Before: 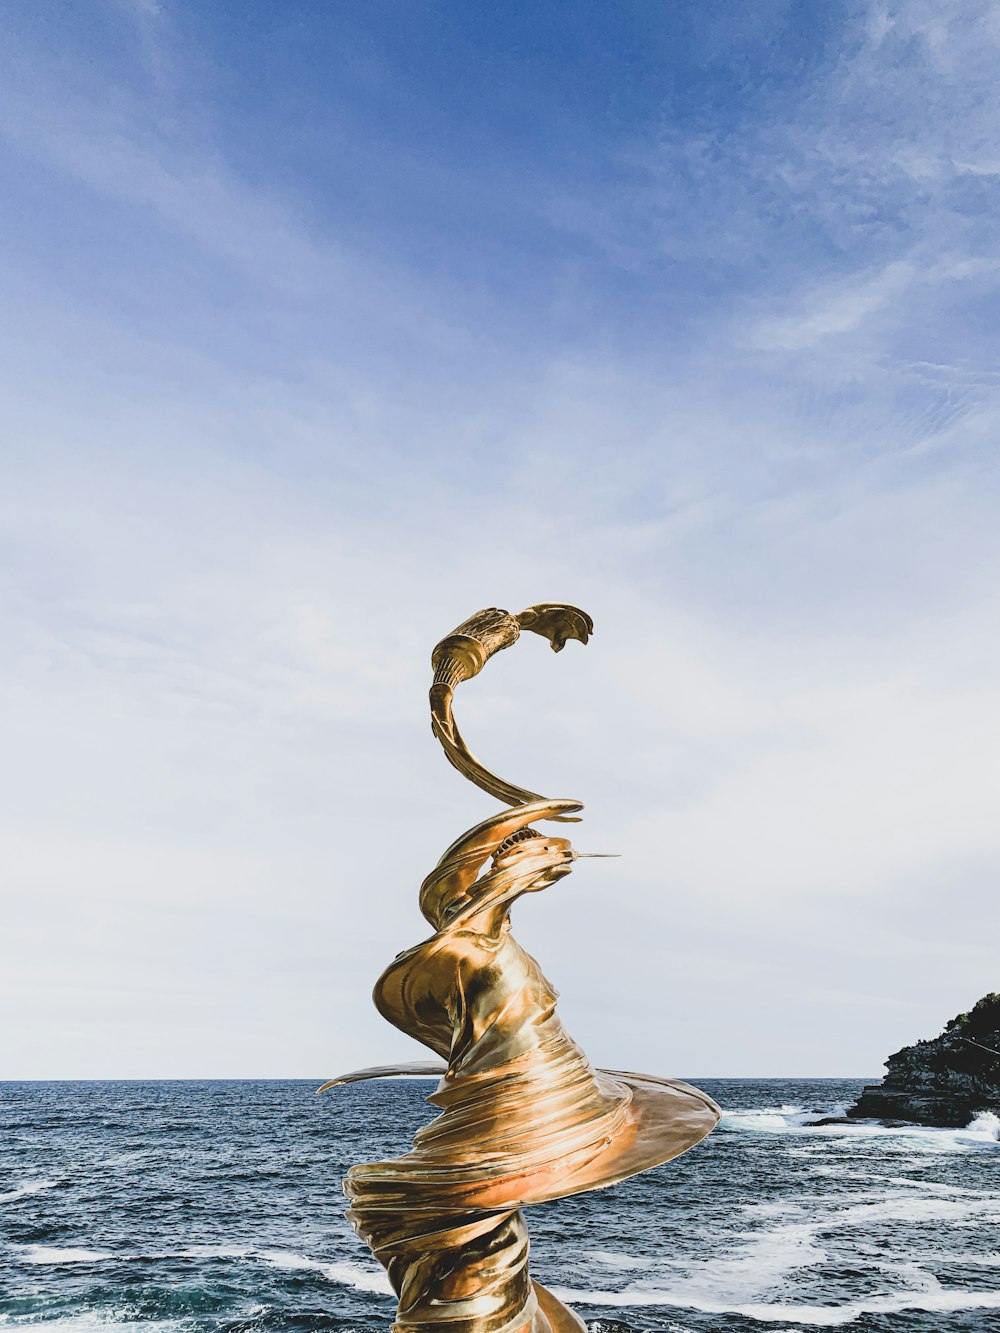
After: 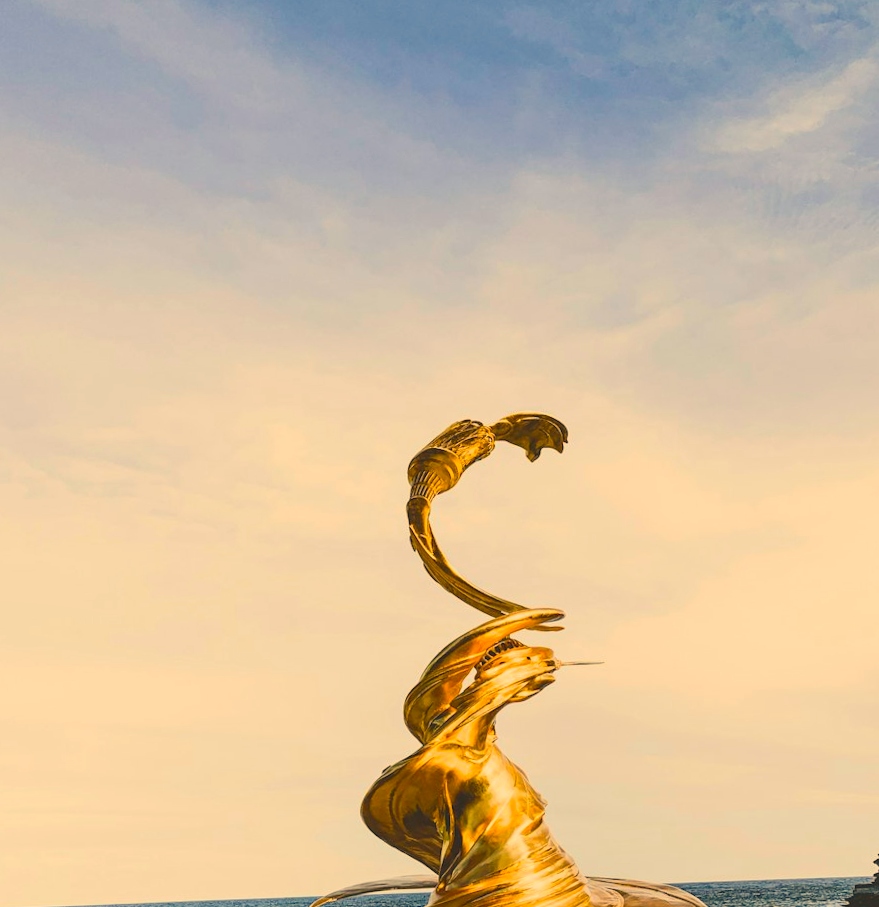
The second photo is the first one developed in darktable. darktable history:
crop and rotate: left 2.425%, top 11.305%, right 9.6%, bottom 15.08%
exposure: exposure -0.157 EV, compensate highlight preservation false
rotate and perspective: rotation -2°, crop left 0.022, crop right 0.978, crop top 0.049, crop bottom 0.951
white balance: red 1.123, blue 0.83
color balance rgb: linear chroma grading › global chroma 15%, perceptual saturation grading › global saturation 30%
color balance: lift [1.007, 1, 1, 1], gamma [1.097, 1, 1, 1]
local contrast: highlights 100%, shadows 100%, detail 120%, midtone range 0.2
